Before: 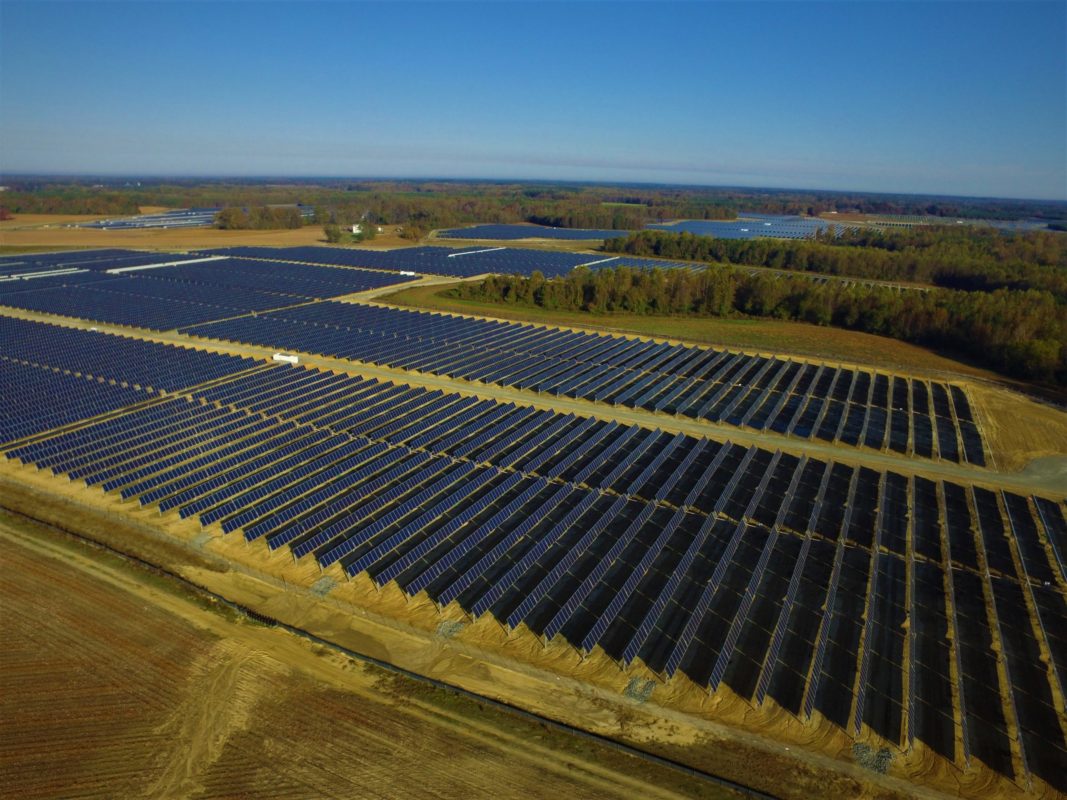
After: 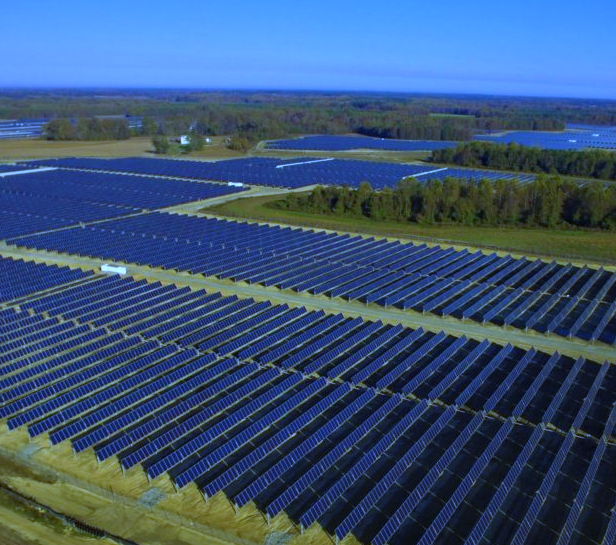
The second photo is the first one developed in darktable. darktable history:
crop: left 16.202%, top 11.208%, right 26.045%, bottom 20.557%
white balance: red 0.766, blue 1.537
